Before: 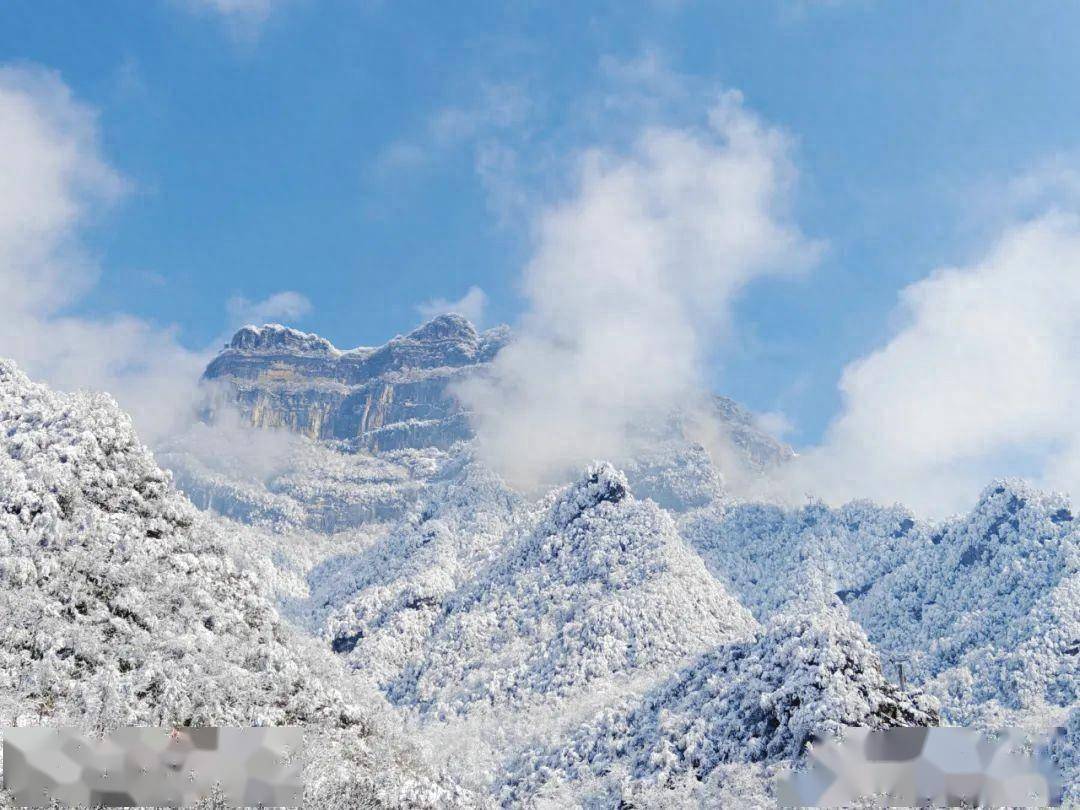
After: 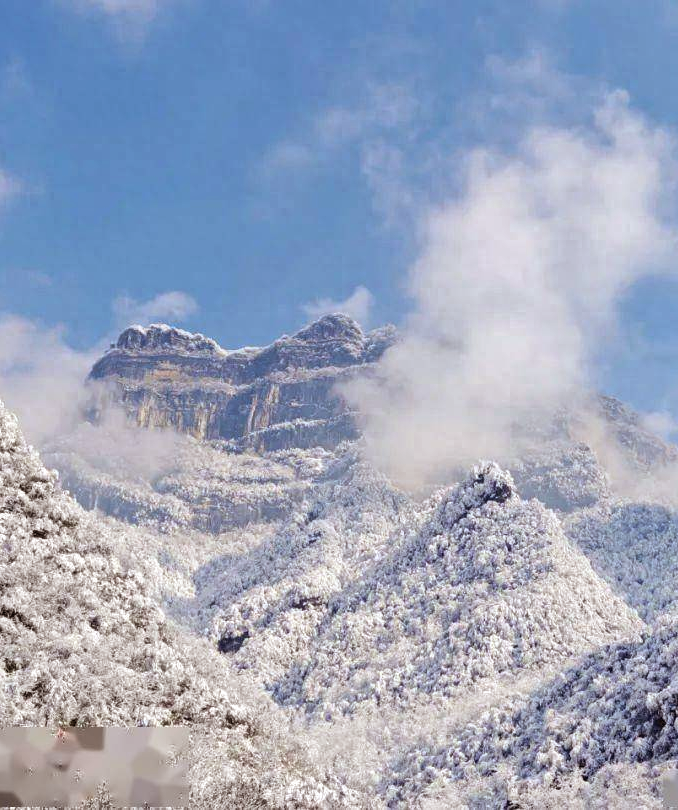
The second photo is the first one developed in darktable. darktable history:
crop: left 10.644%, right 26.528%
rgb levels: mode RGB, independent channels, levels [[0, 0.5, 1], [0, 0.521, 1], [0, 0.536, 1]]
local contrast: mode bilateral grid, contrast 20, coarseness 50, detail 120%, midtone range 0.2
